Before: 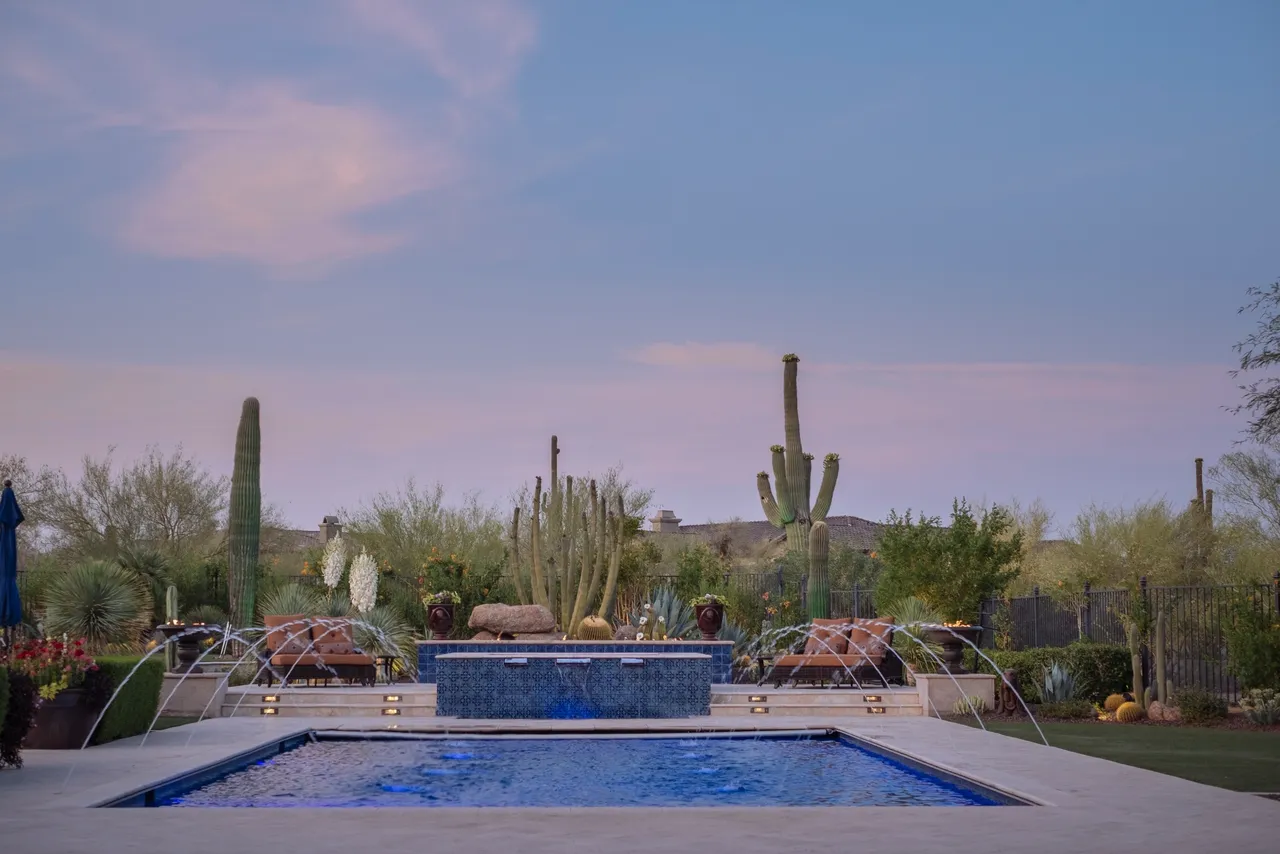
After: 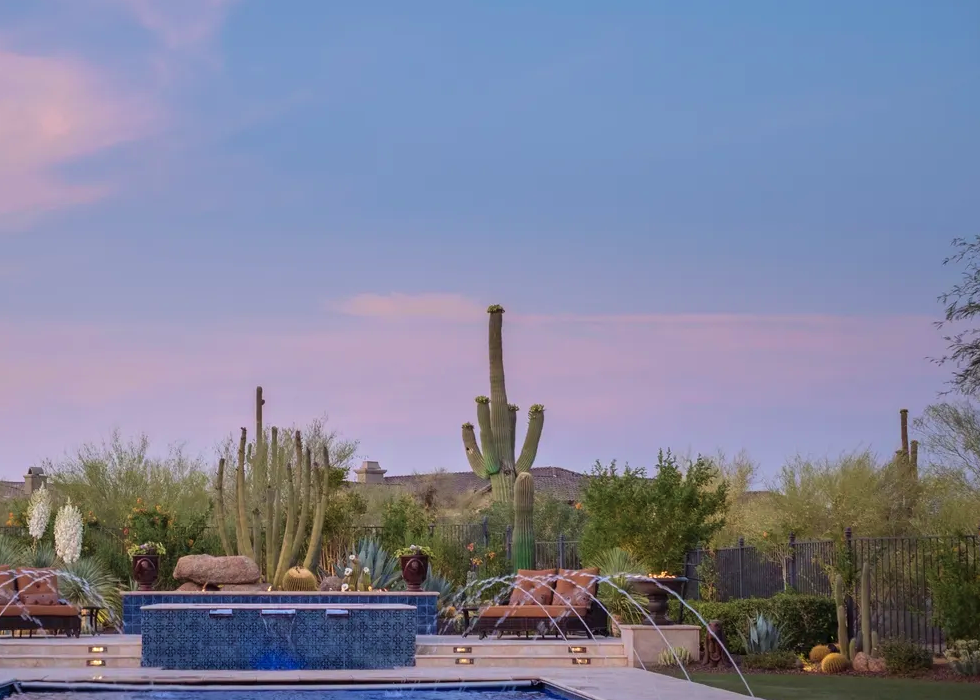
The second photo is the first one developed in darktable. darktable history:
crop: left 23.095%, top 5.827%, bottom 11.854%
velvia: on, module defaults
exposure: exposure 0.178 EV, compensate exposure bias true, compensate highlight preservation false
